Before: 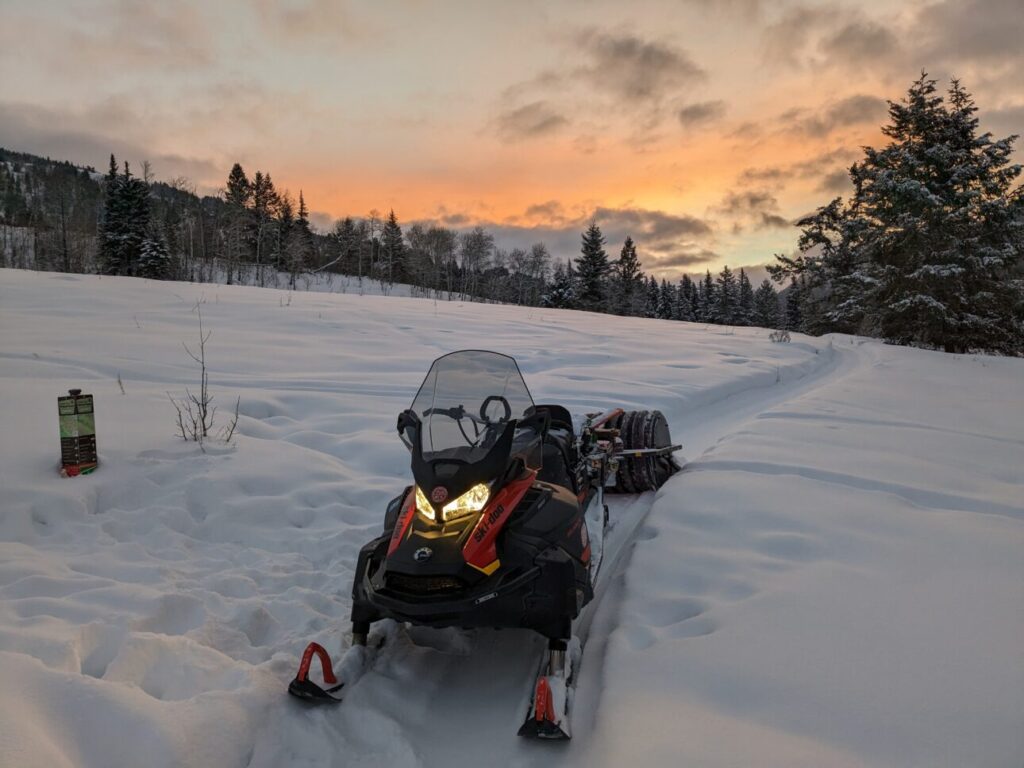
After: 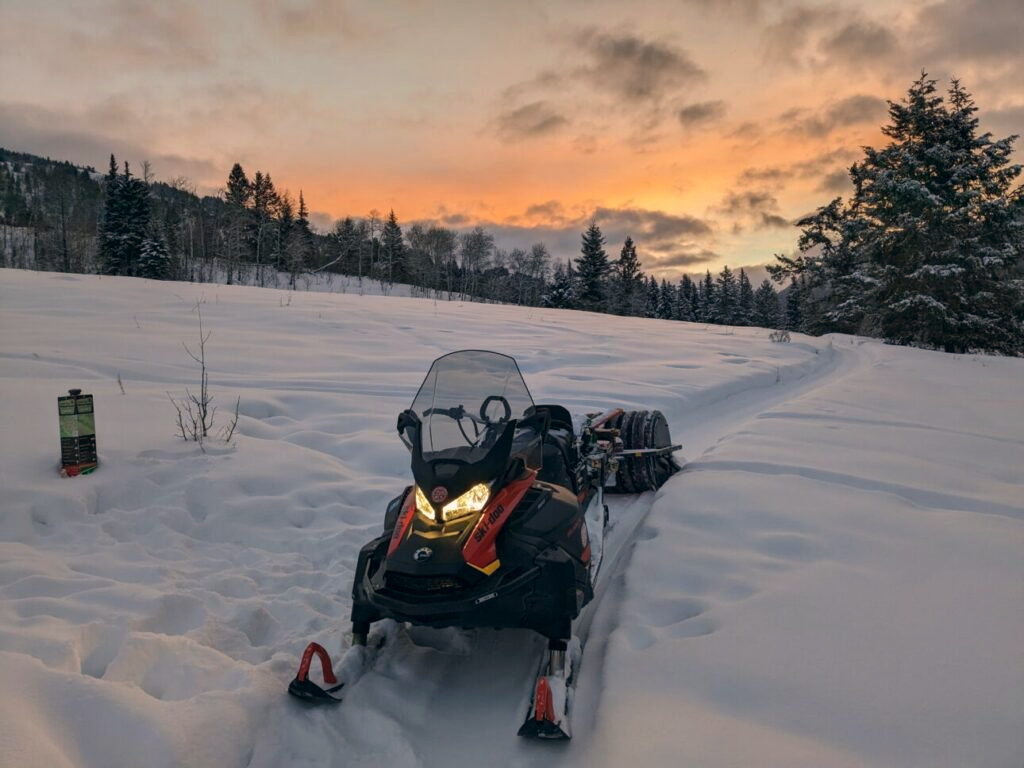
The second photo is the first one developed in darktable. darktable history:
color correction: highlights a* 5.38, highlights b* 5.3, shadows a* -4.26, shadows b* -5.11
shadows and highlights: soften with gaussian
